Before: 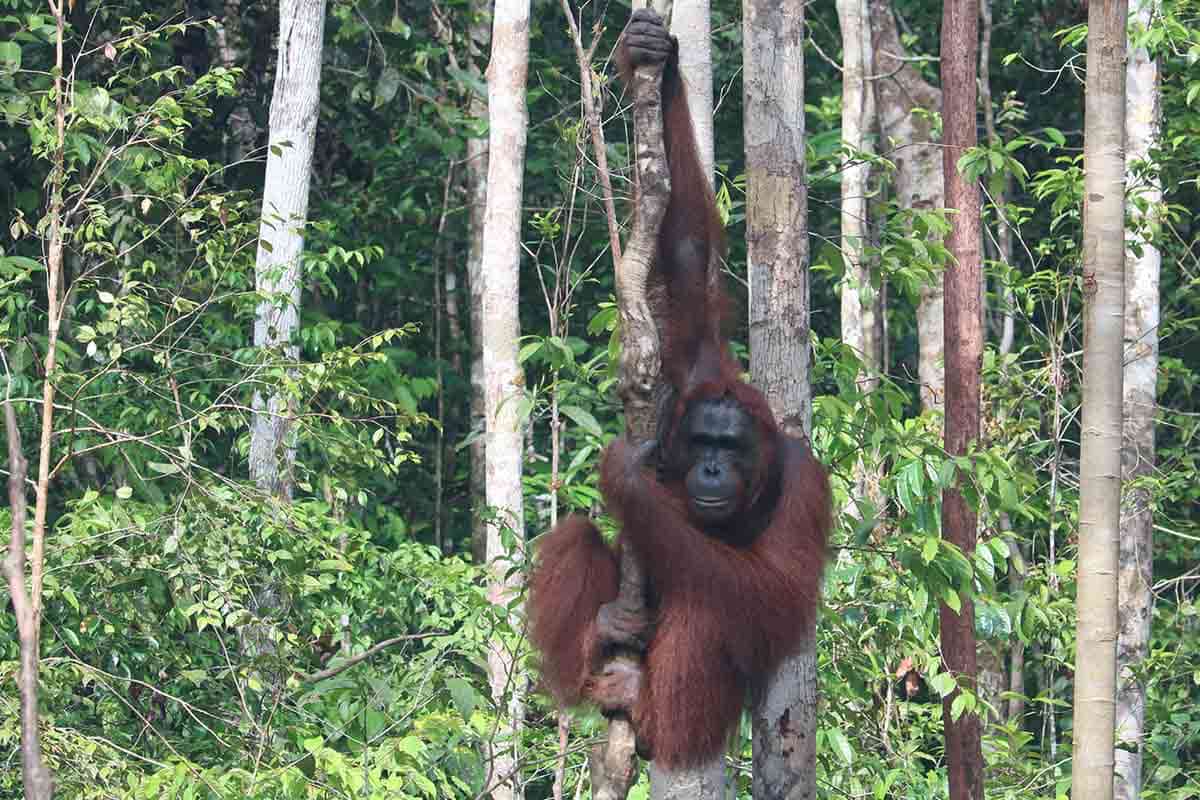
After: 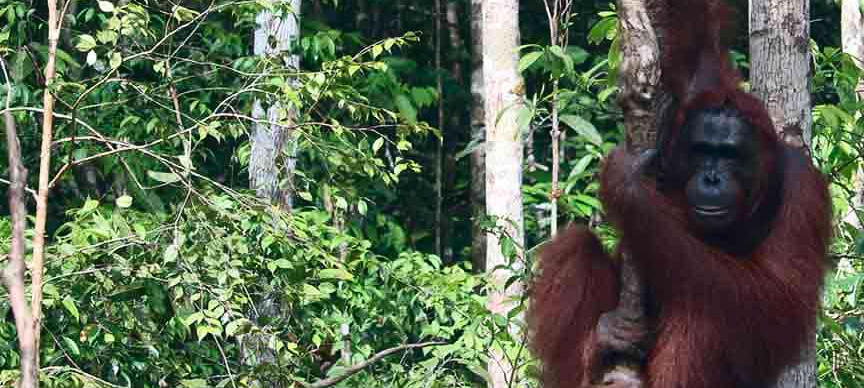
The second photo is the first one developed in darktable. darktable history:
crop: top 36.498%, right 27.964%, bottom 14.995%
contrast brightness saturation: contrast 0.2, brightness -0.11, saturation 0.1
